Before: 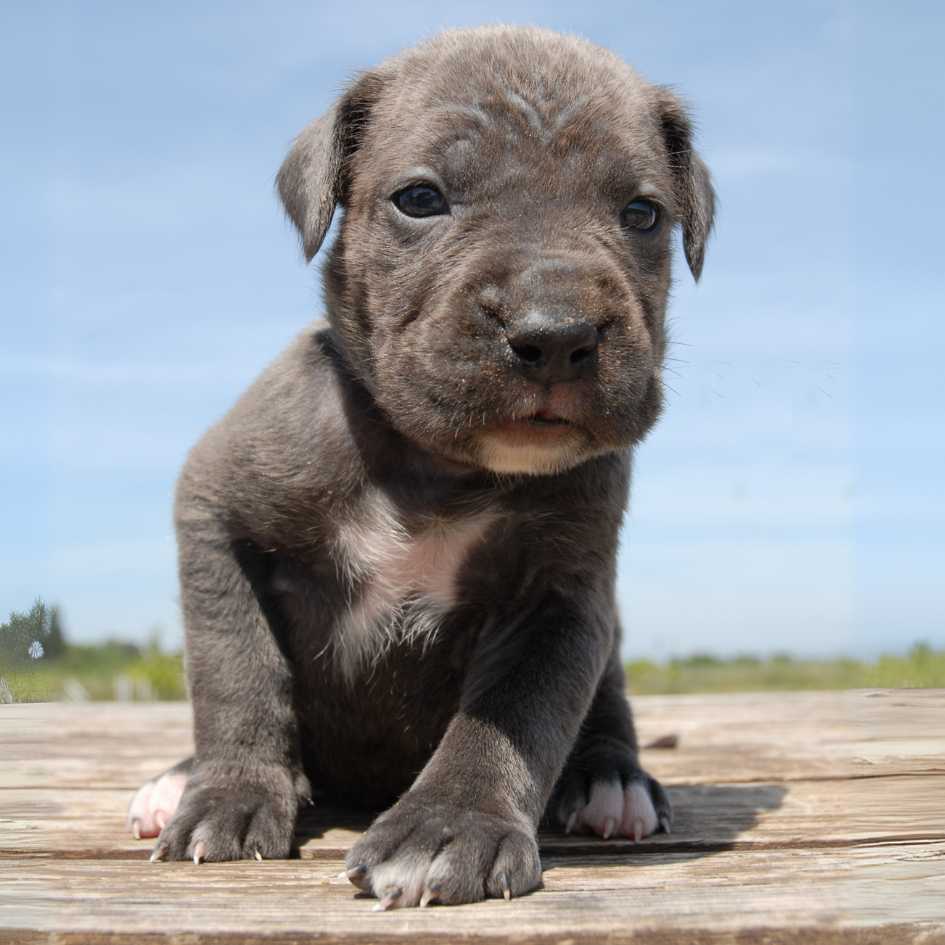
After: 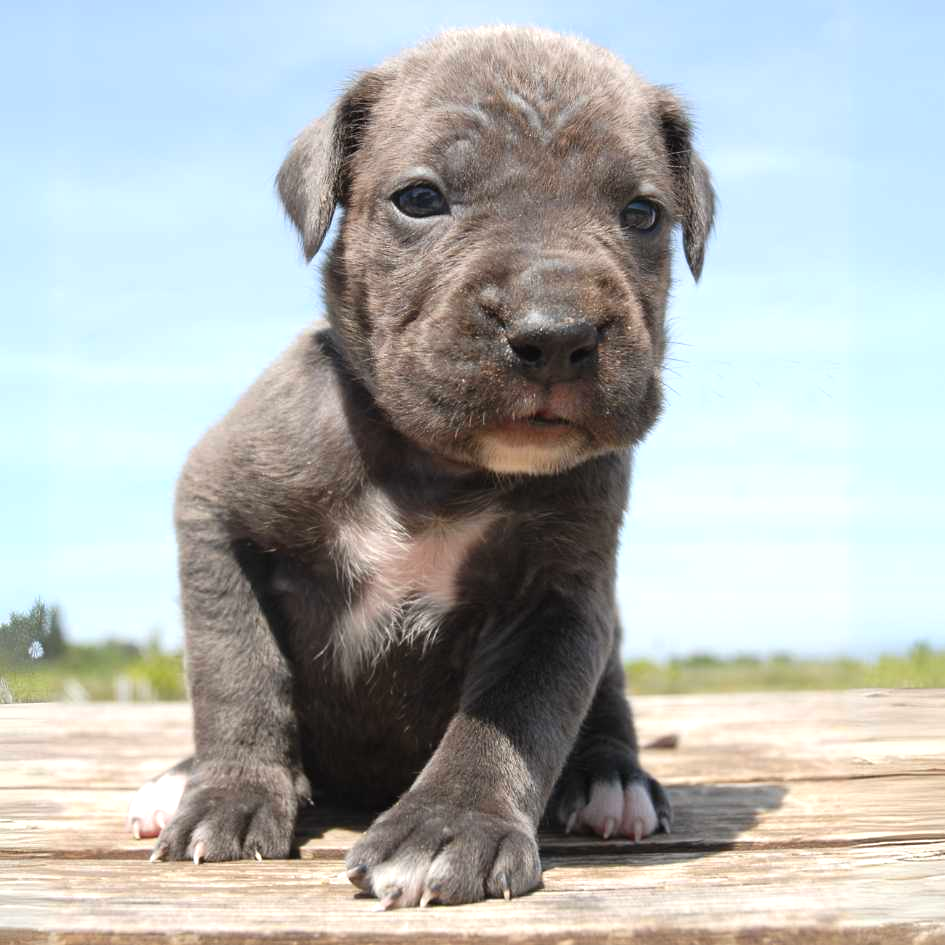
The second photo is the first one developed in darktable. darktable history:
exposure: black level correction -0.002, exposure 0.53 EV, compensate highlight preservation false
